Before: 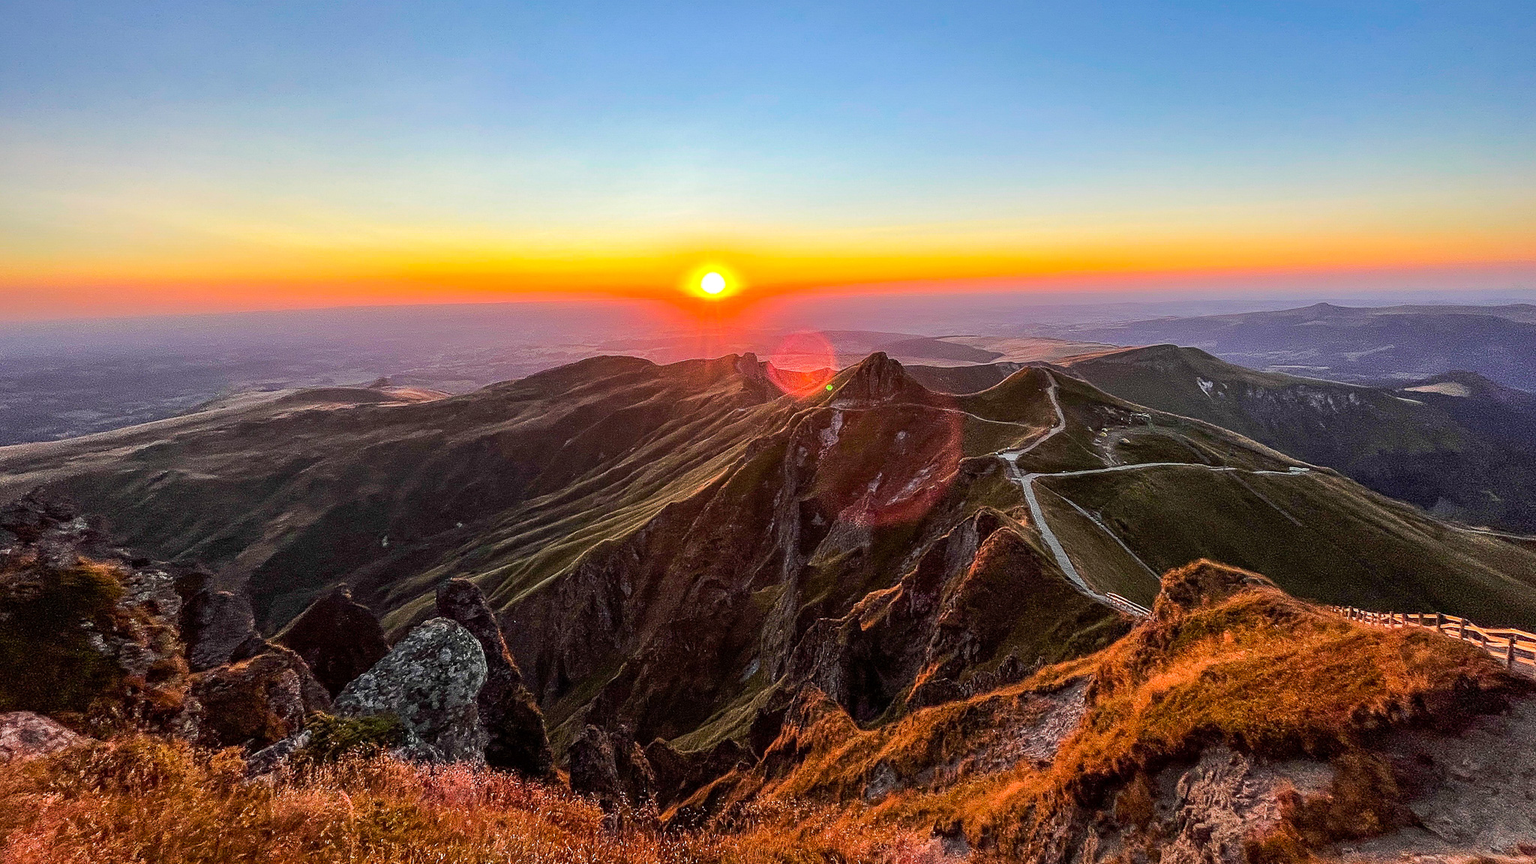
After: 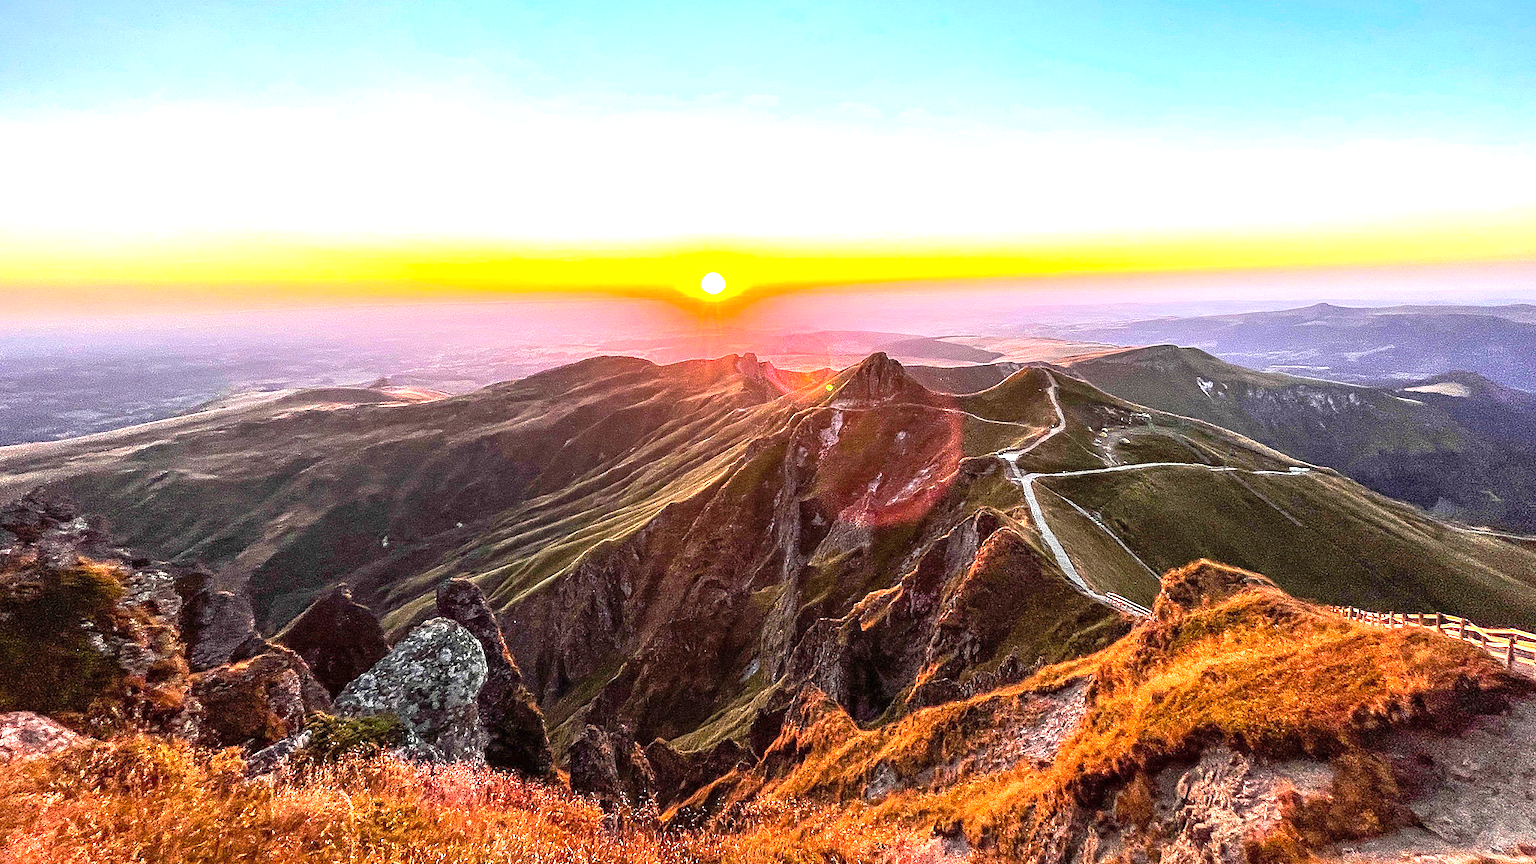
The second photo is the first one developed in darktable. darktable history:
exposure: black level correction 0, exposure 1.438 EV, compensate highlight preservation false
